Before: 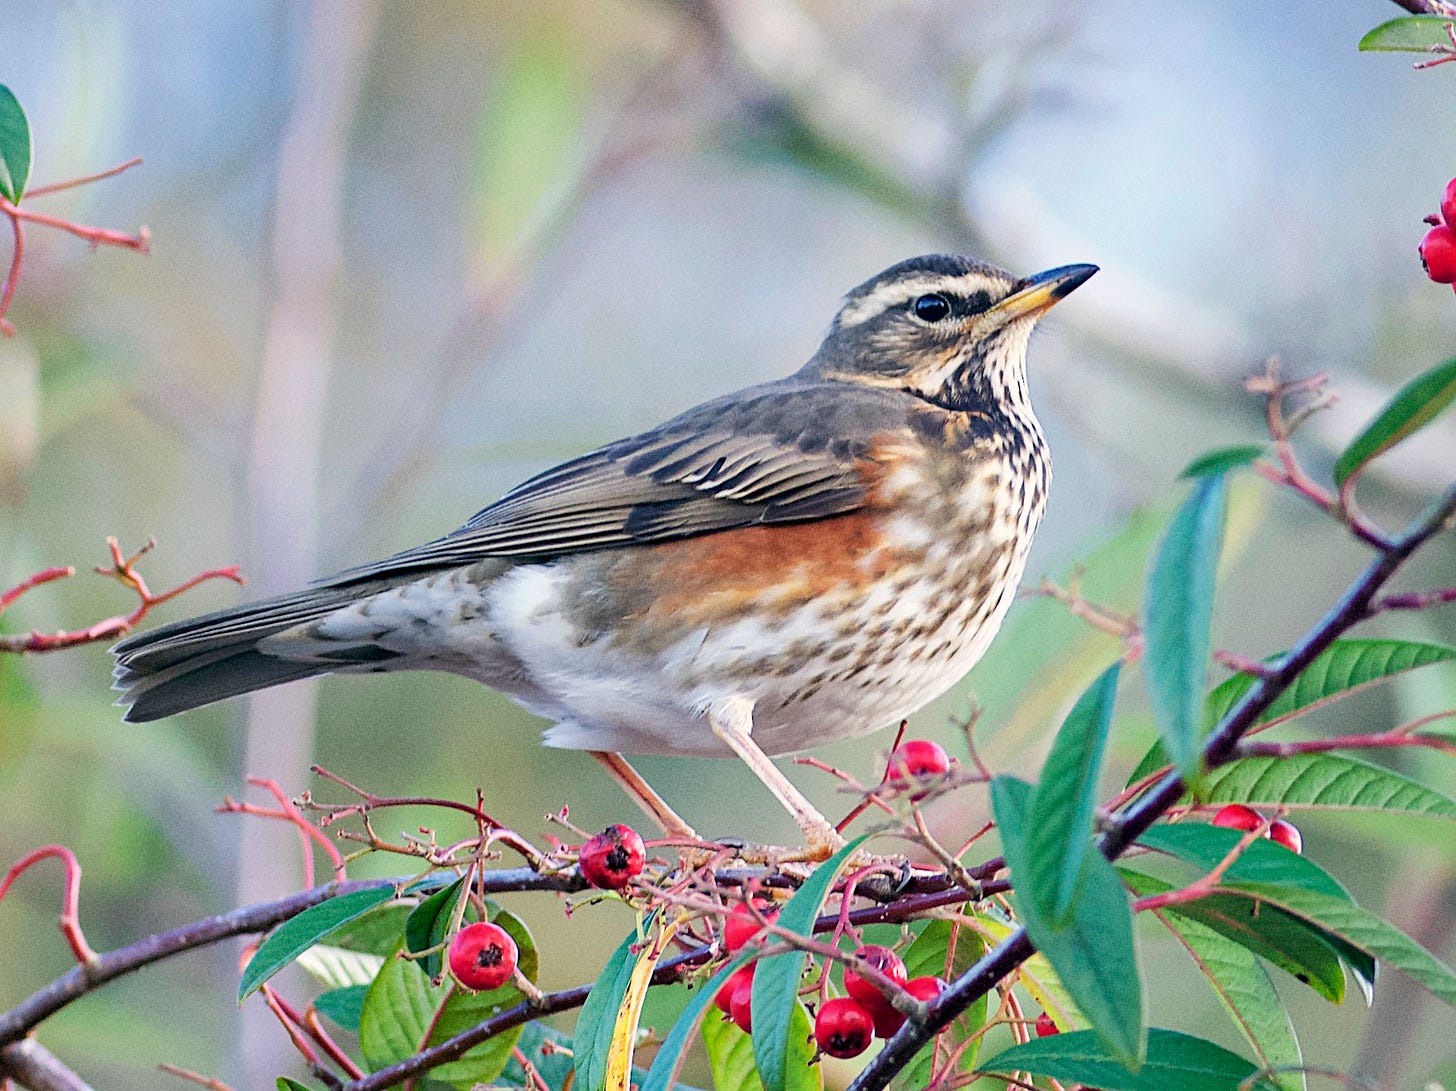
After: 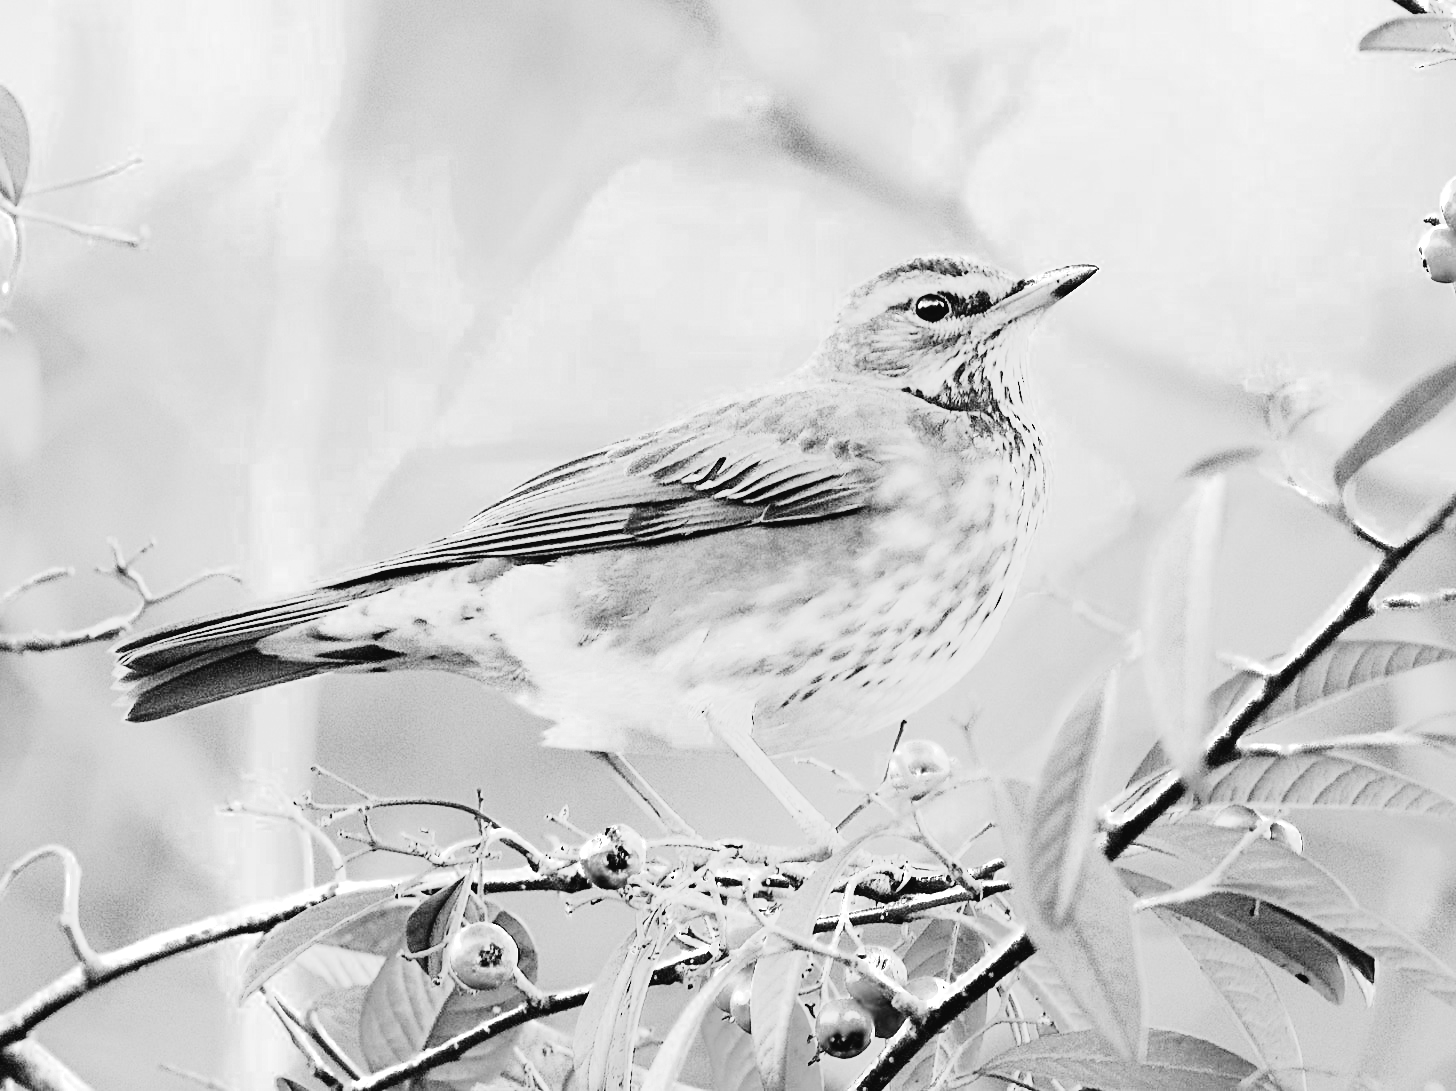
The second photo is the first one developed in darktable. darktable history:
tone curve: curves: ch0 [(0, 0.03) (0.113, 0.087) (0.207, 0.184) (0.515, 0.612) (0.712, 0.793) (1, 0.946)]; ch1 [(0, 0) (0.172, 0.123) (0.317, 0.279) (0.407, 0.401) (0.476, 0.482) (0.505, 0.499) (0.534, 0.534) (0.632, 0.645) (0.726, 0.745) (1, 1)]; ch2 [(0, 0) (0.411, 0.424) (0.505, 0.505) (0.521, 0.524) (0.541, 0.569) (0.65, 0.699) (1, 1)], preserve colors none
color zones: curves: ch0 [(0, 0.613) (0.01, 0.613) (0.245, 0.448) (0.498, 0.529) (0.642, 0.665) (0.879, 0.777) (0.99, 0.613)]; ch1 [(0, 0) (0.143, 0) (0.286, 0) (0.429, 0) (0.571, 0) (0.714, 0) (0.857, 0)], mix 38.58%
color balance rgb: highlights gain › chroma 2.072%, highlights gain › hue 45.19°, perceptual saturation grading › global saturation -0.051%, perceptual brilliance grading › global brilliance 30.637%, perceptual brilliance grading › highlights 12.423%, perceptual brilliance grading › mid-tones 24.776%, global vibrance 14.916%
filmic rgb: black relative exposure -7.65 EV, white relative exposure 4.56 EV, threshold 3.01 EV, hardness 3.61, enable highlight reconstruction true
tone equalizer: -8 EV -0.002 EV, -7 EV 0.005 EV, -6 EV -0.015 EV, -5 EV 0.01 EV, -4 EV -0.014 EV, -3 EV 0.009 EV, -2 EV -0.073 EV, -1 EV -0.303 EV, +0 EV -0.568 EV, edges refinement/feathering 500, mask exposure compensation -1.57 EV, preserve details no
